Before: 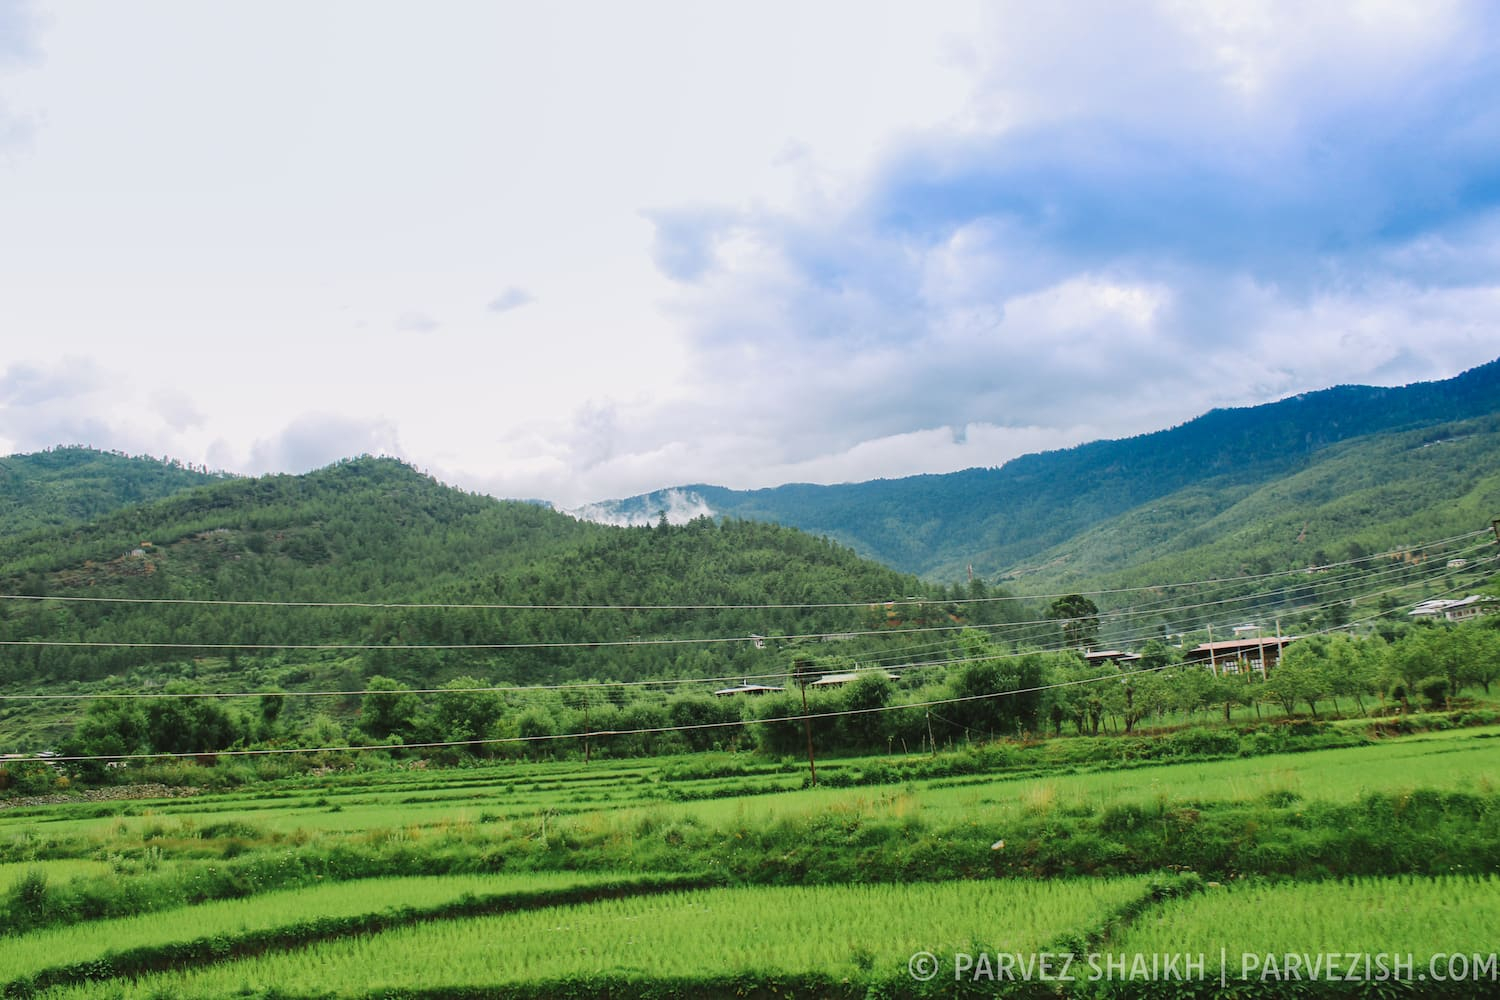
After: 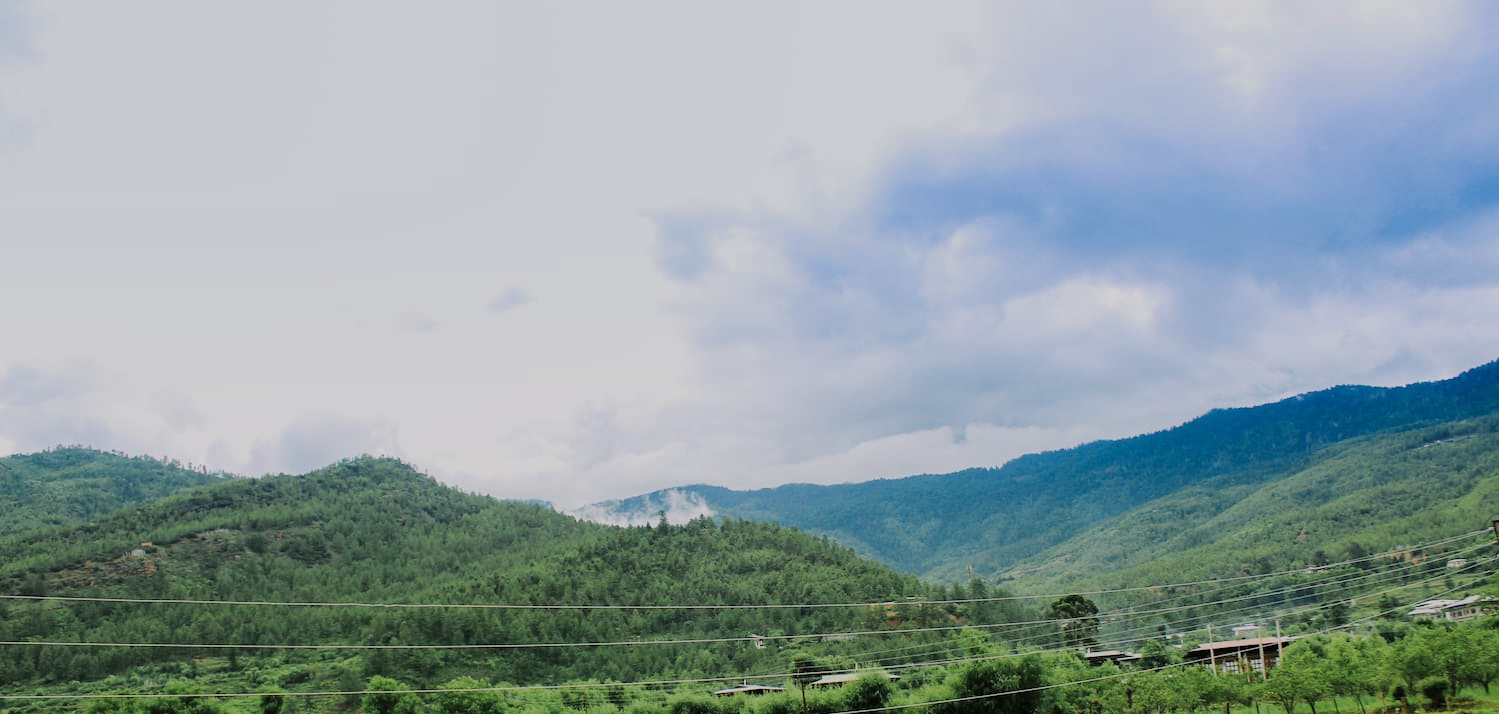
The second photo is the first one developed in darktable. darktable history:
filmic rgb: black relative exposure -7.65 EV, white relative exposure 4.56 EV, hardness 3.61, contrast 1.05
crop: bottom 28.576%
